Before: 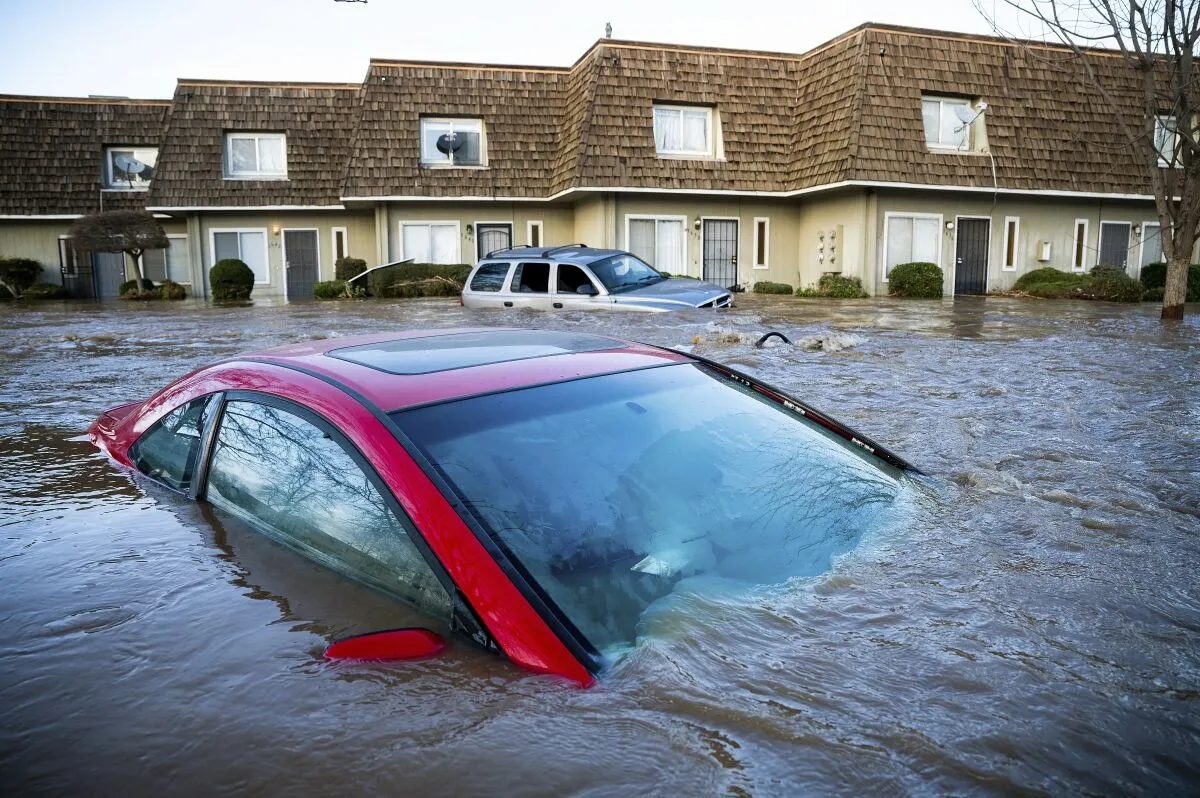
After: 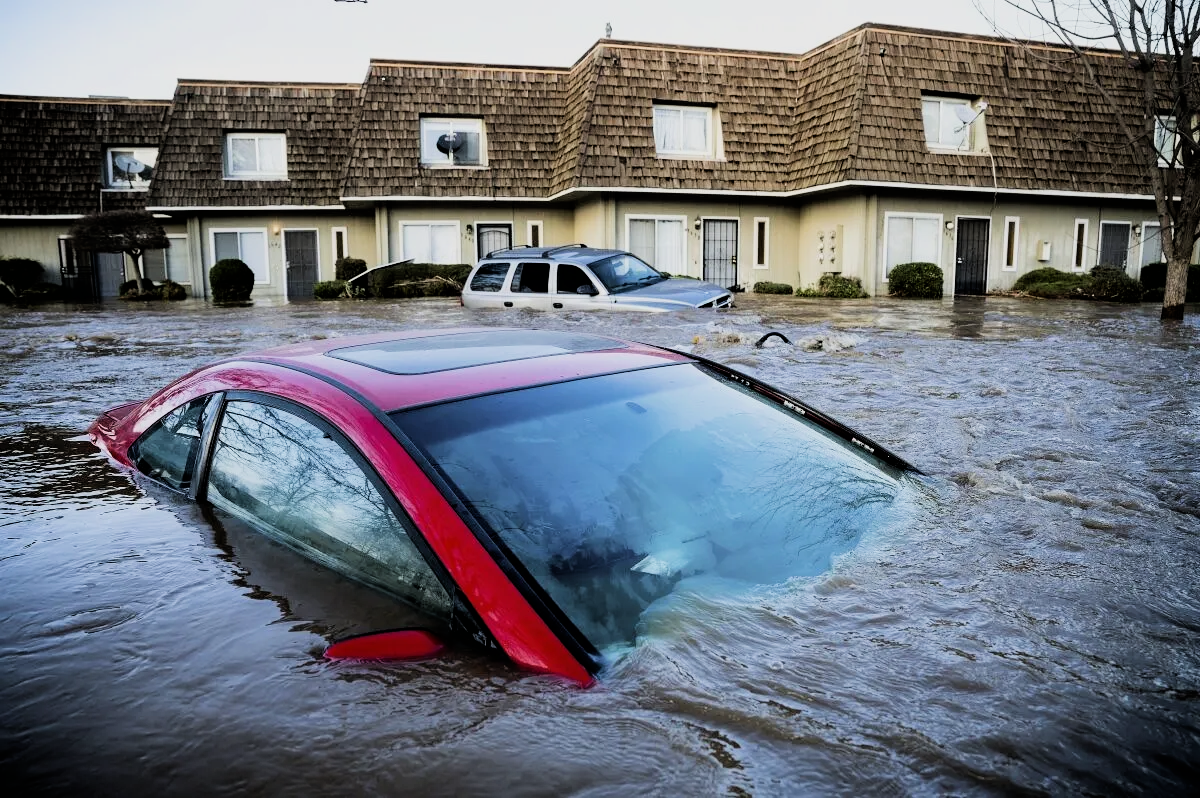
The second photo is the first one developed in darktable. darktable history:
filmic rgb: black relative exposure -4.99 EV, white relative exposure 3.96 EV, hardness 2.89, contrast 1.407
